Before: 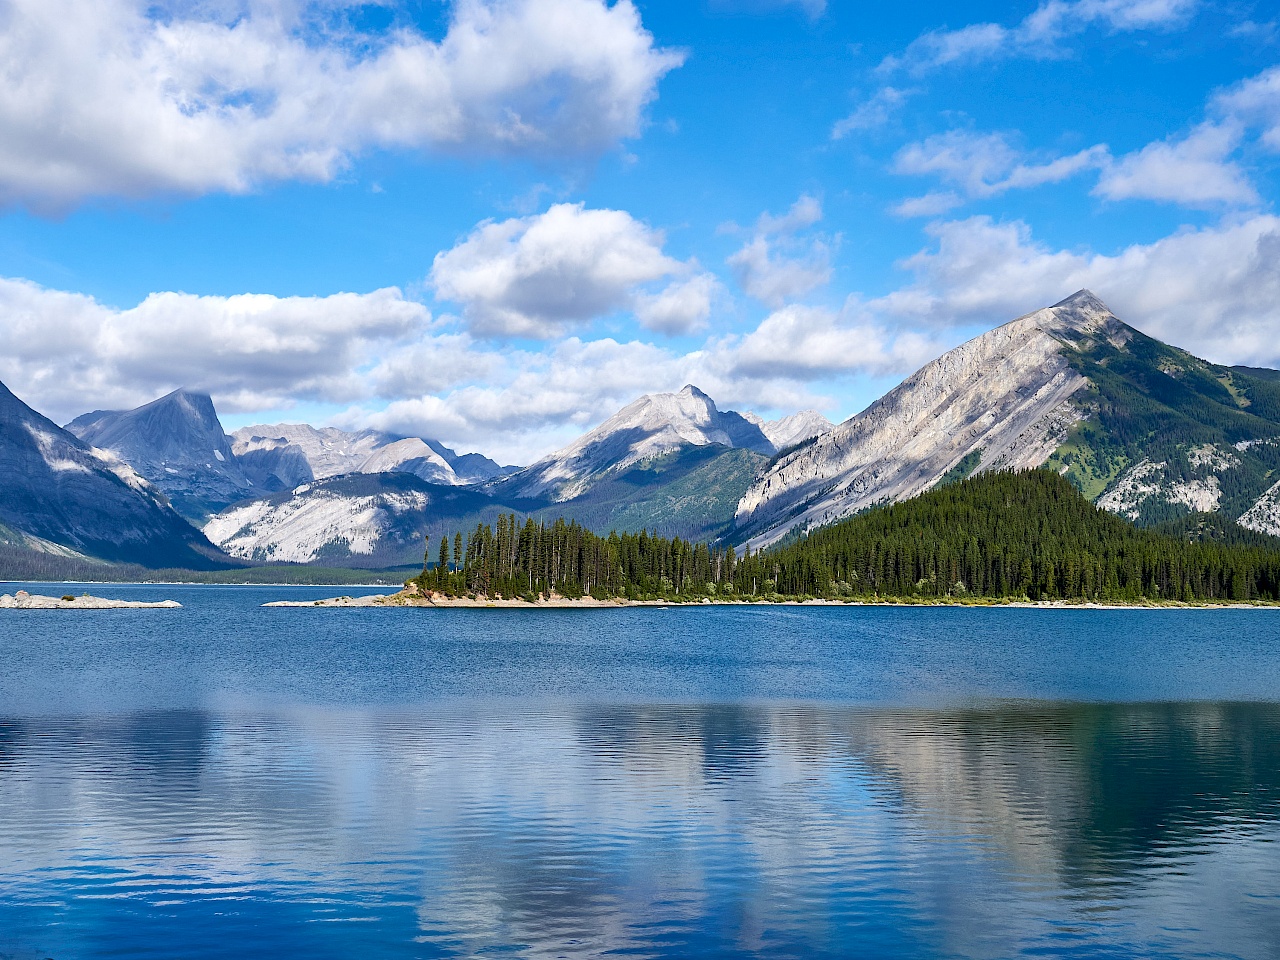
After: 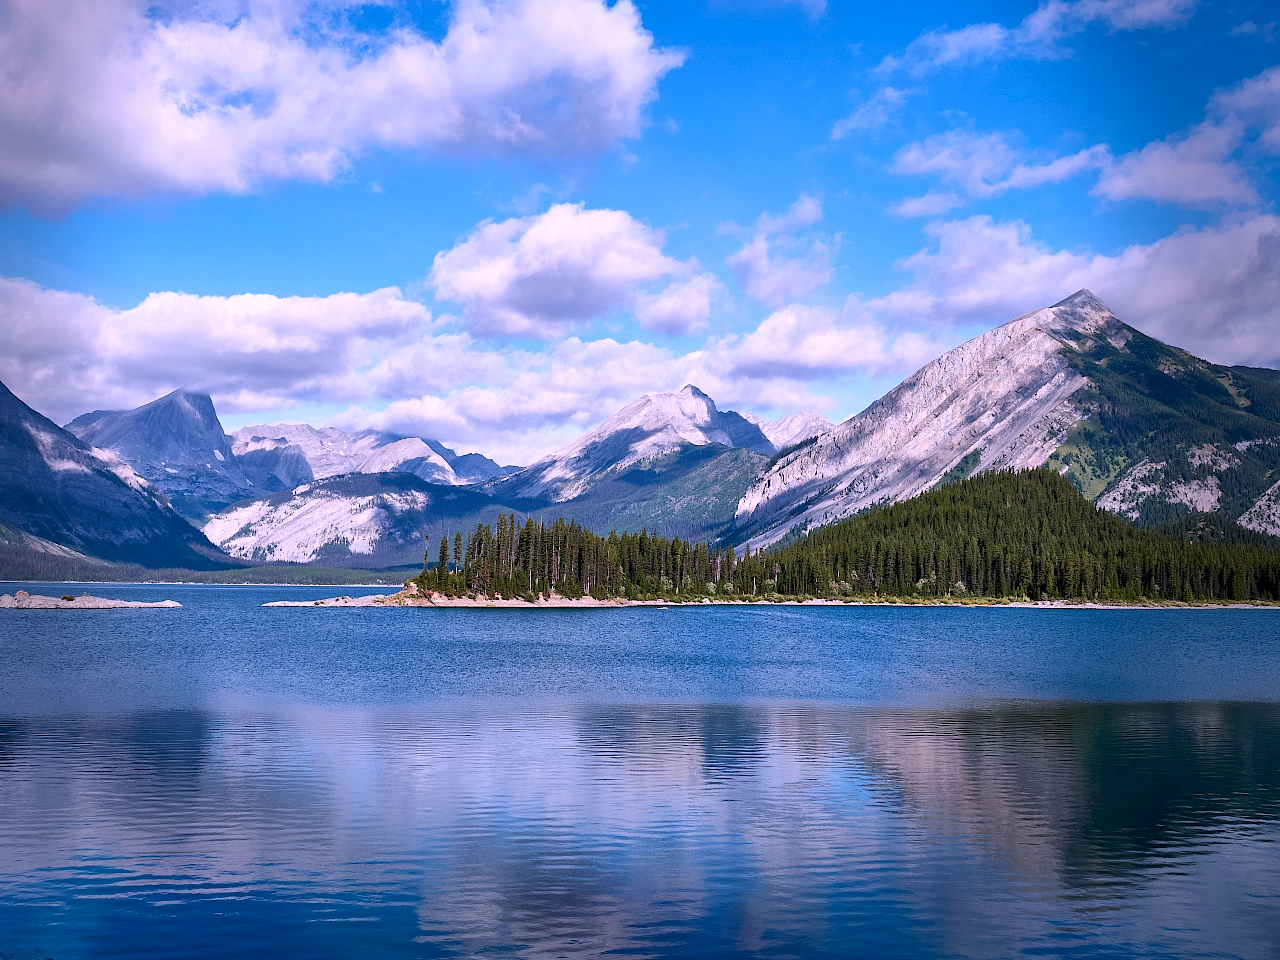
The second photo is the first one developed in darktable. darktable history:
vignetting: fall-off start 68.33%, fall-off radius 30%, saturation 0.042, center (-0.066, -0.311), width/height ratio 0.992, shape 0.85, dithering 8-bit output
color correction: highlights a* 15.46, highlights b* -20.56
